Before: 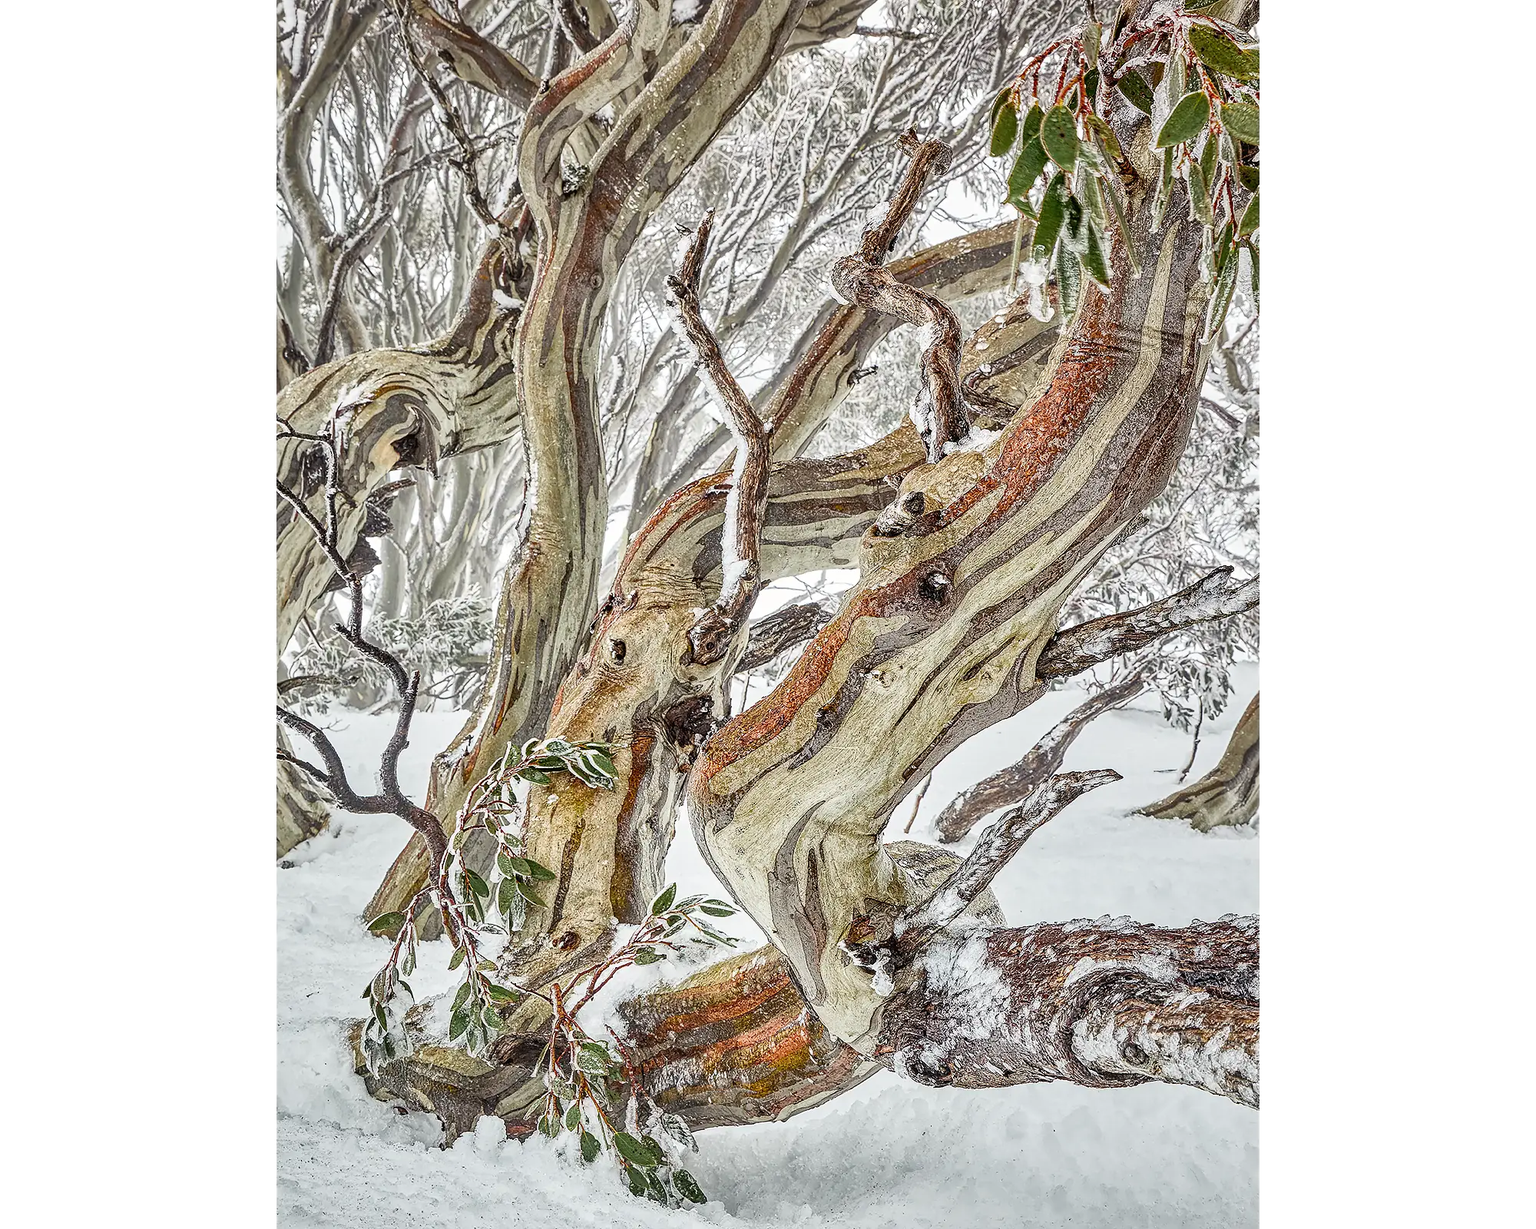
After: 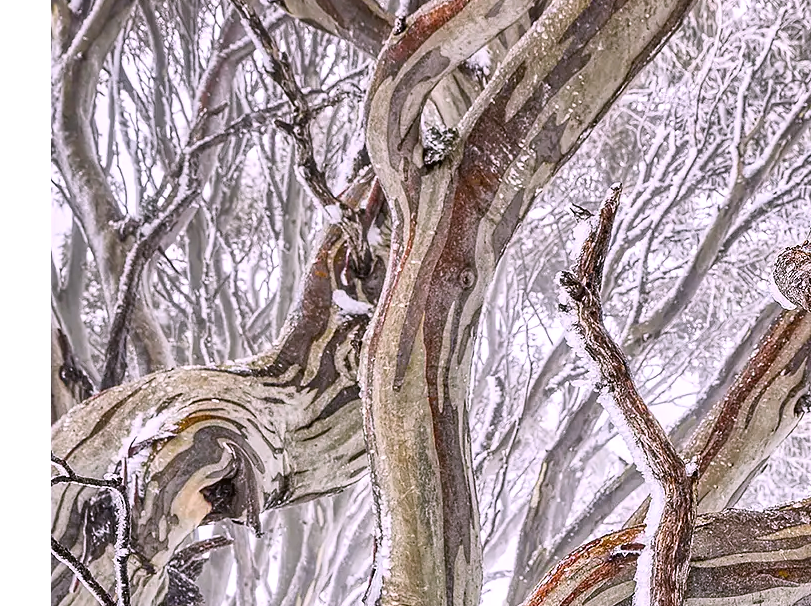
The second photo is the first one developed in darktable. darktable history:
crop: left 15.452%, top 5.459%, right 43.956%, bottom 56.62%
exposure: compensate highlight preservation false
white balance: red 1.066, blue 1.119
